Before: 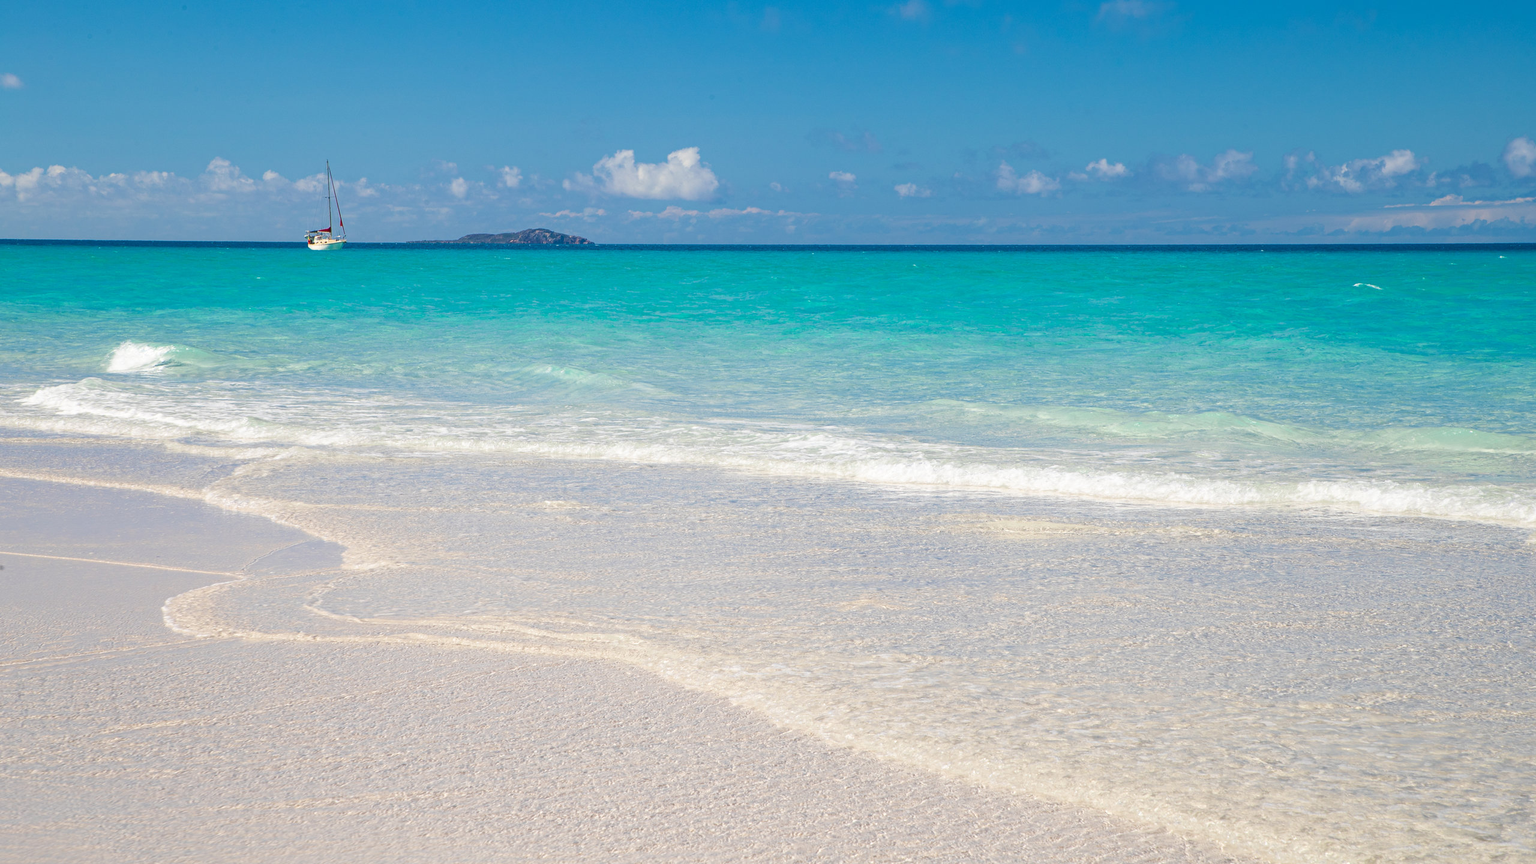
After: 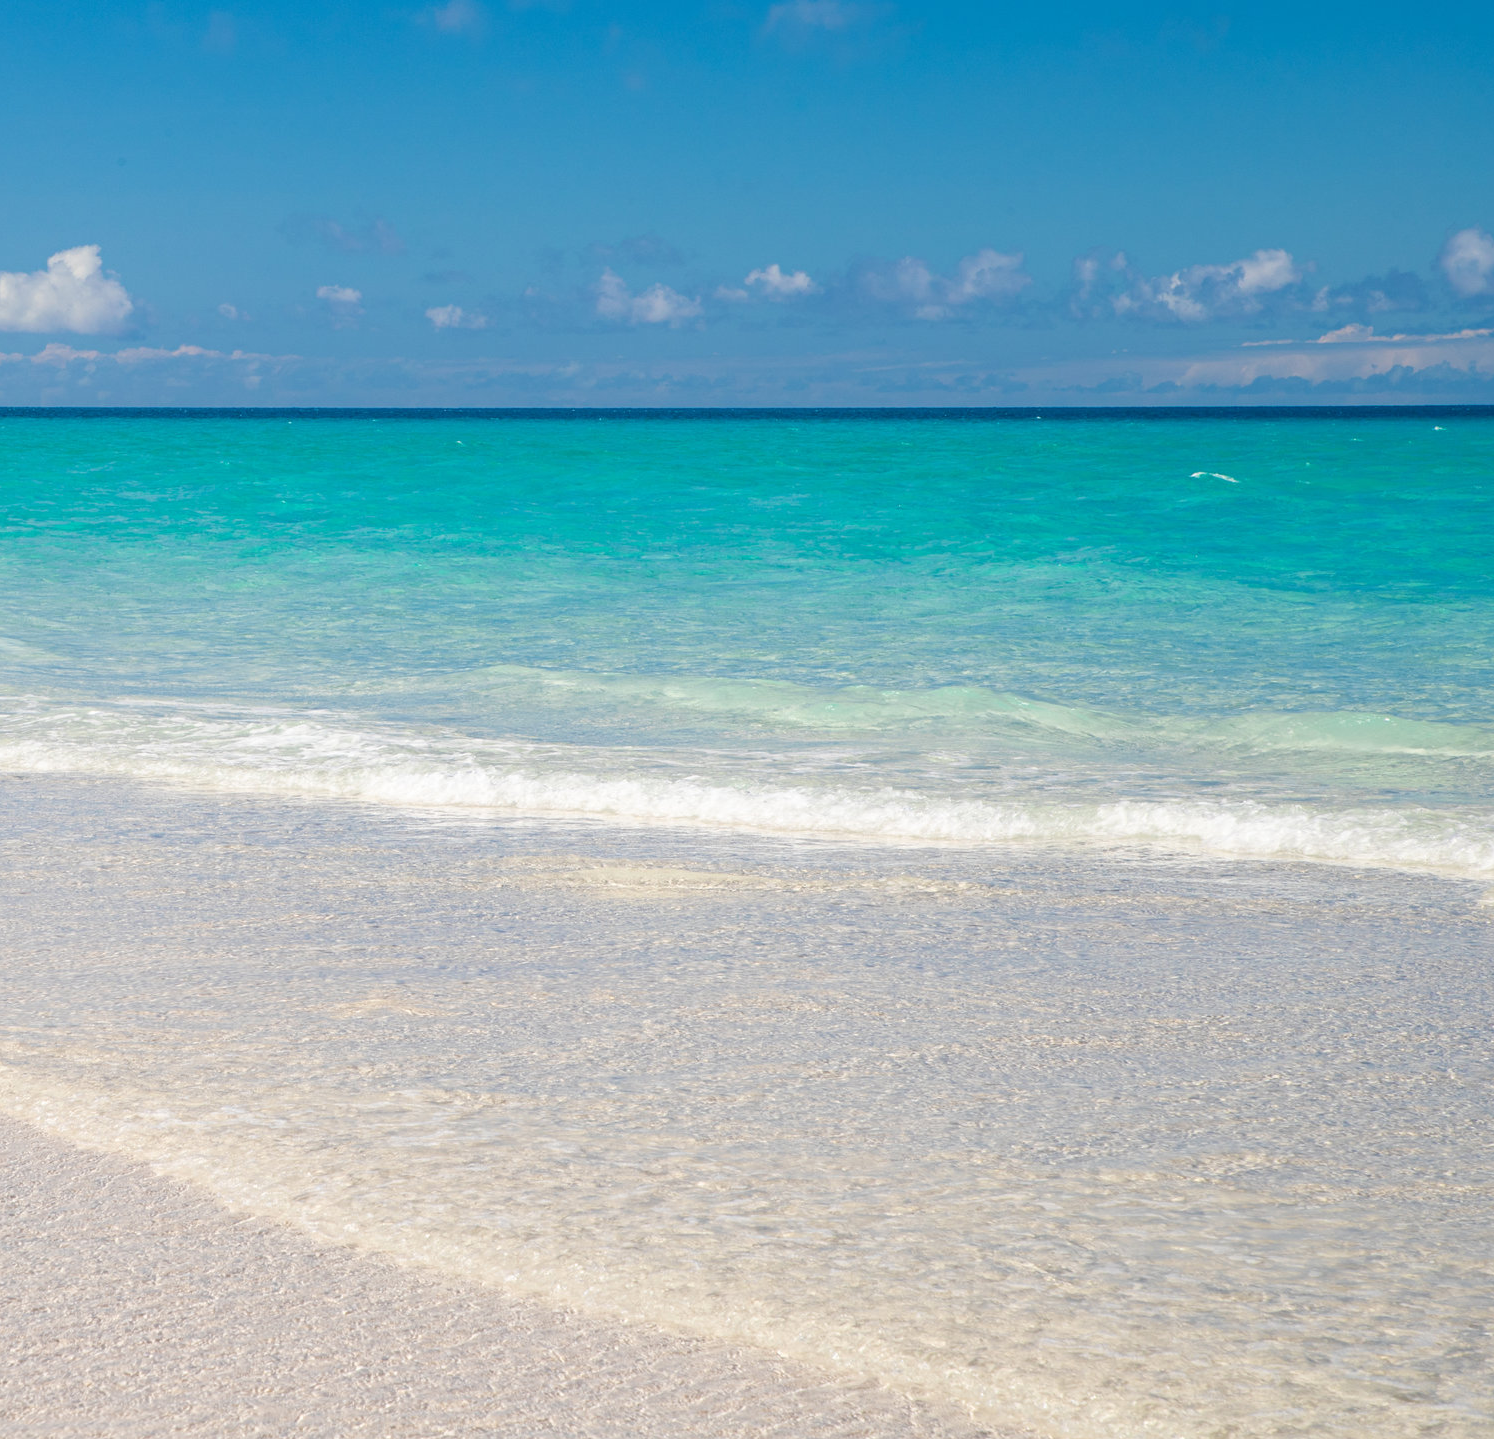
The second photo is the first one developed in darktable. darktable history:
crop: left 41.618%
